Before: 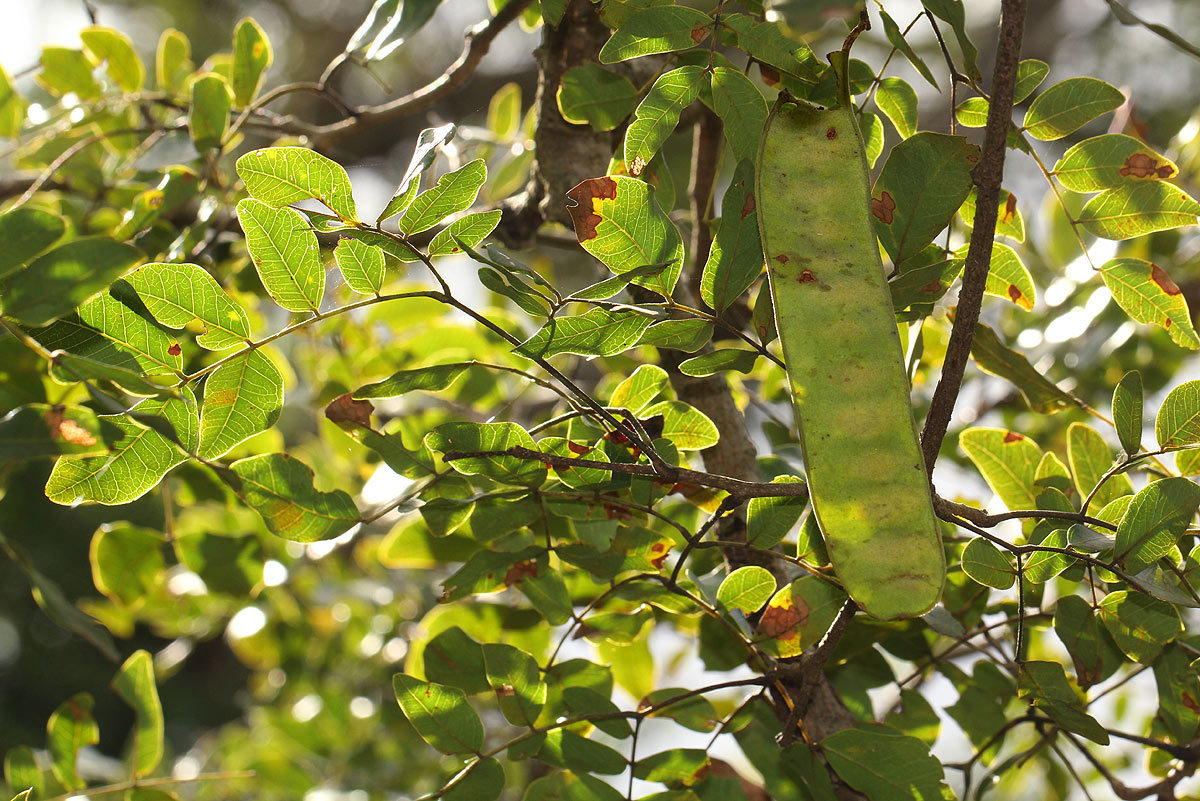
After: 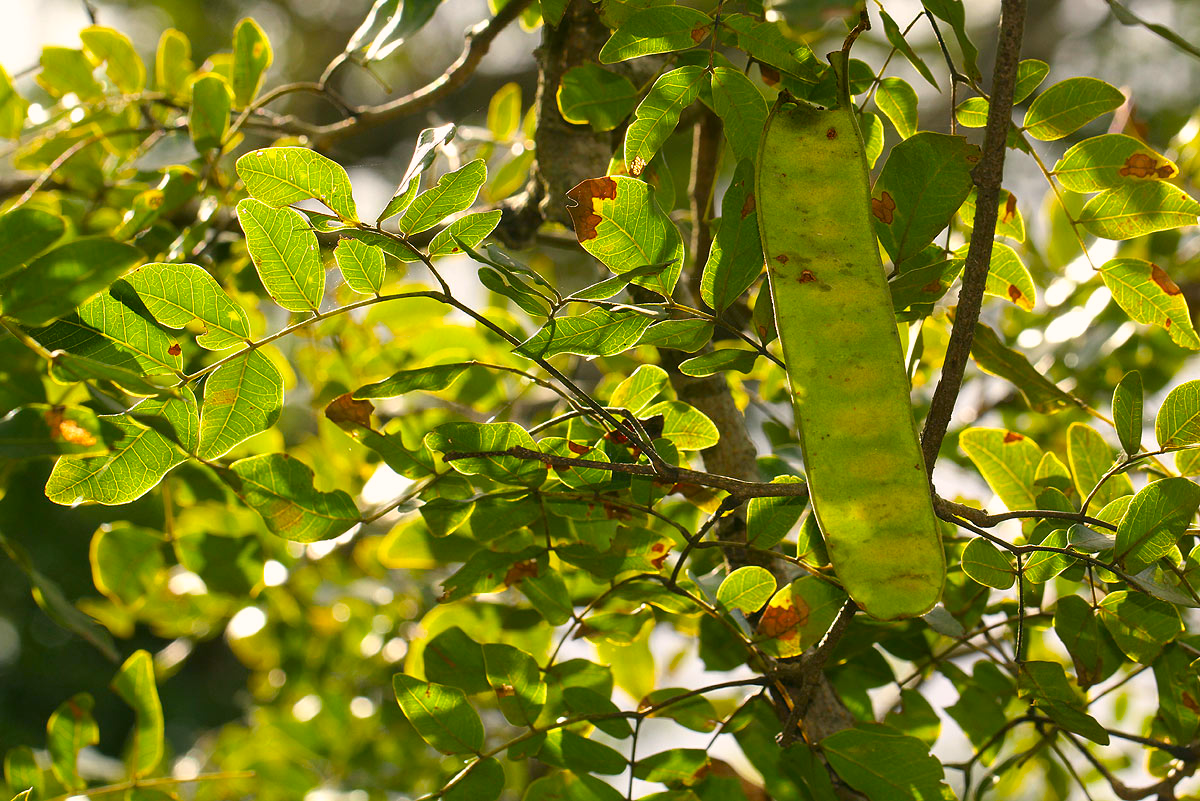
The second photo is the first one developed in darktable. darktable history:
color balance rgb: perceptual saturation grading › global saturation 25%, global vibrance 20%
color correction: highlights a* 4.02, highlights b* 4.98, shadows a* -7.55, shadows b* 4.98
